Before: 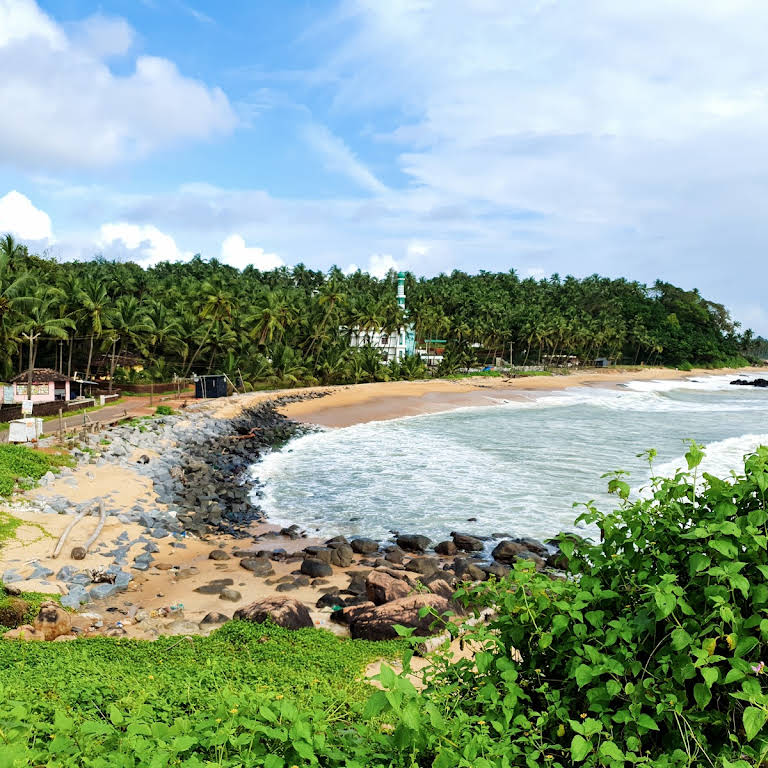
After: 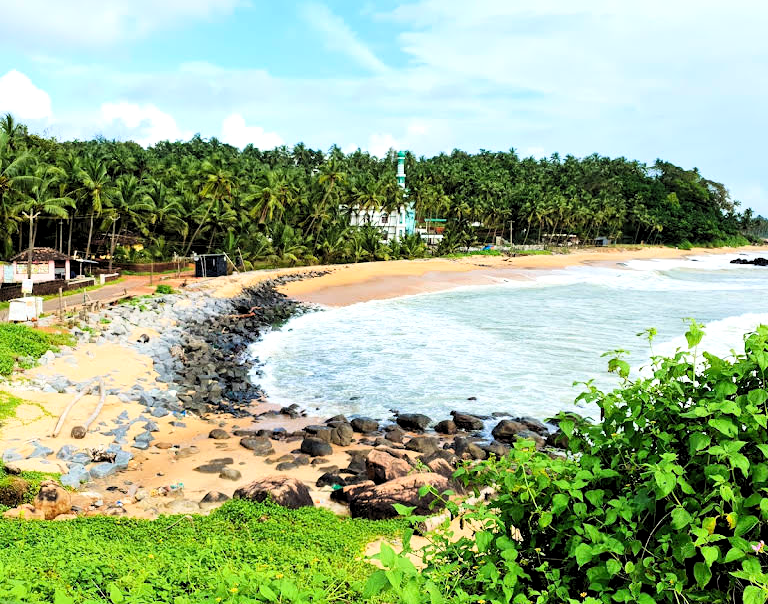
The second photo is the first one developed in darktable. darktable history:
levels: levels [0.073, 0.497, 0.972]
crop and rotate: top 15.802%, bottom 5.472%
contrast brightness saturation: contrast 0.197, brightness 0.164, saturation 0.221
